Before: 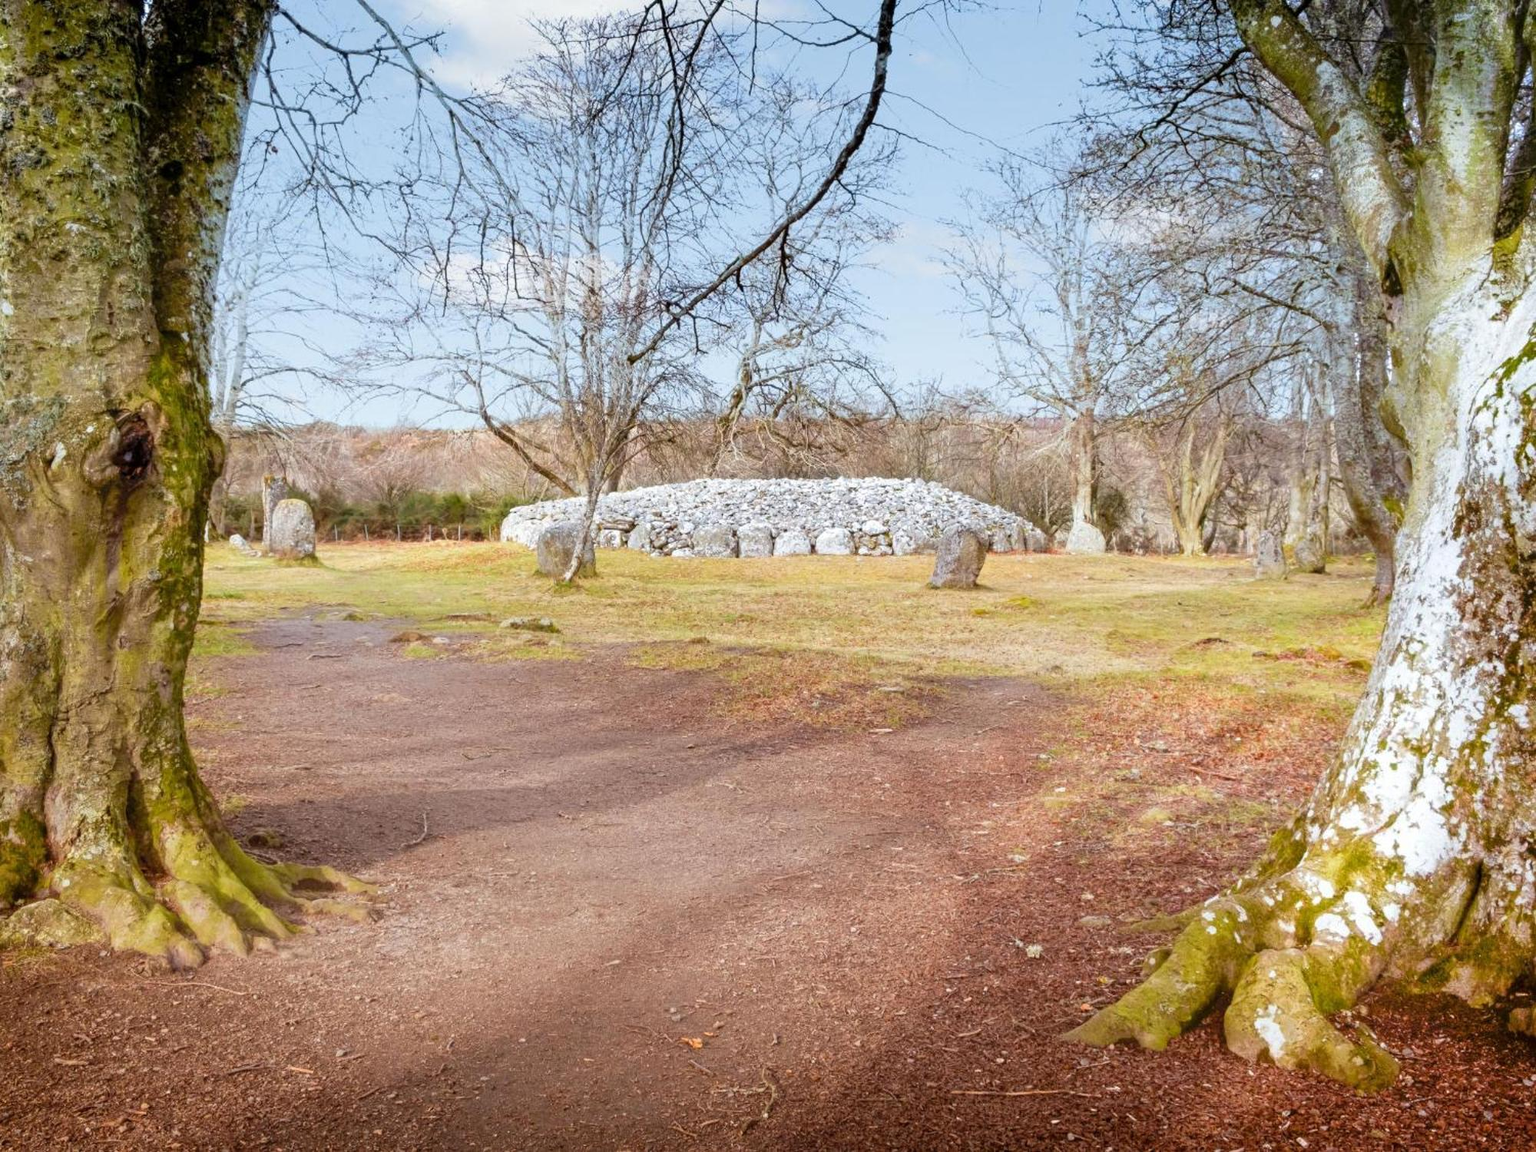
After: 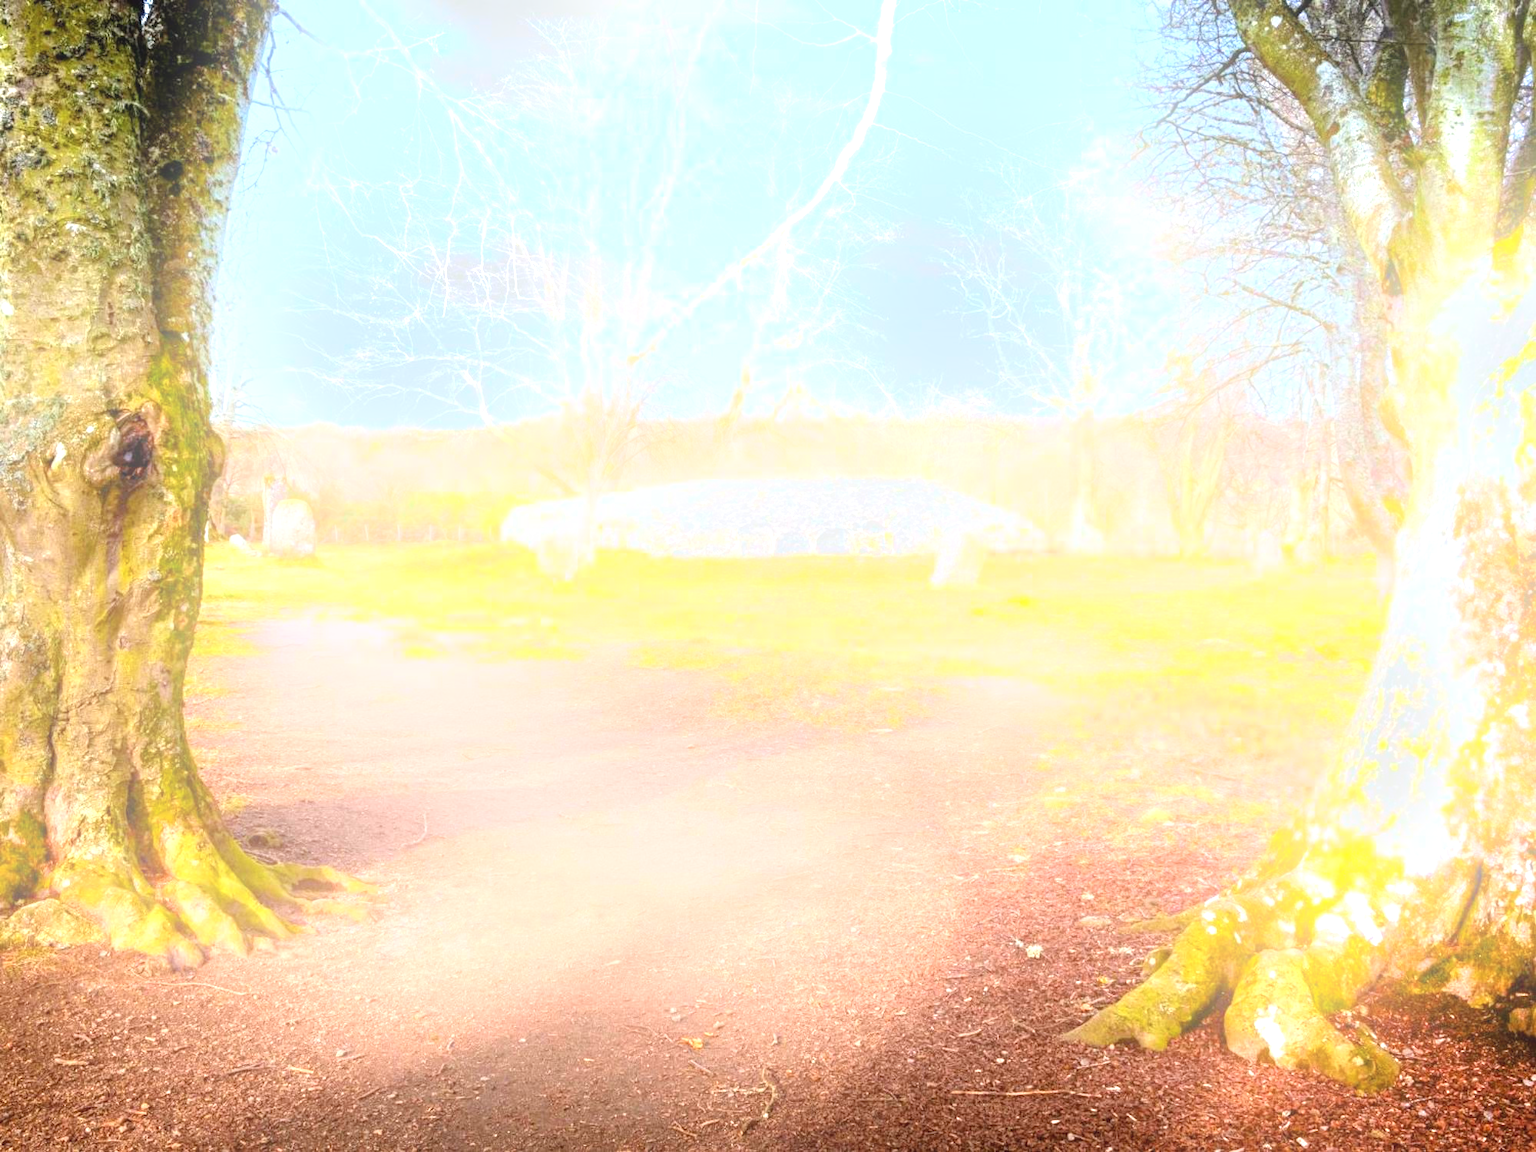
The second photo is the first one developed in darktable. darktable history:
bloom: on, module defaults
exposure: black level correction 0, exposure 1.1 EV, compensate exposure bias true, compensate highlight preservation false
